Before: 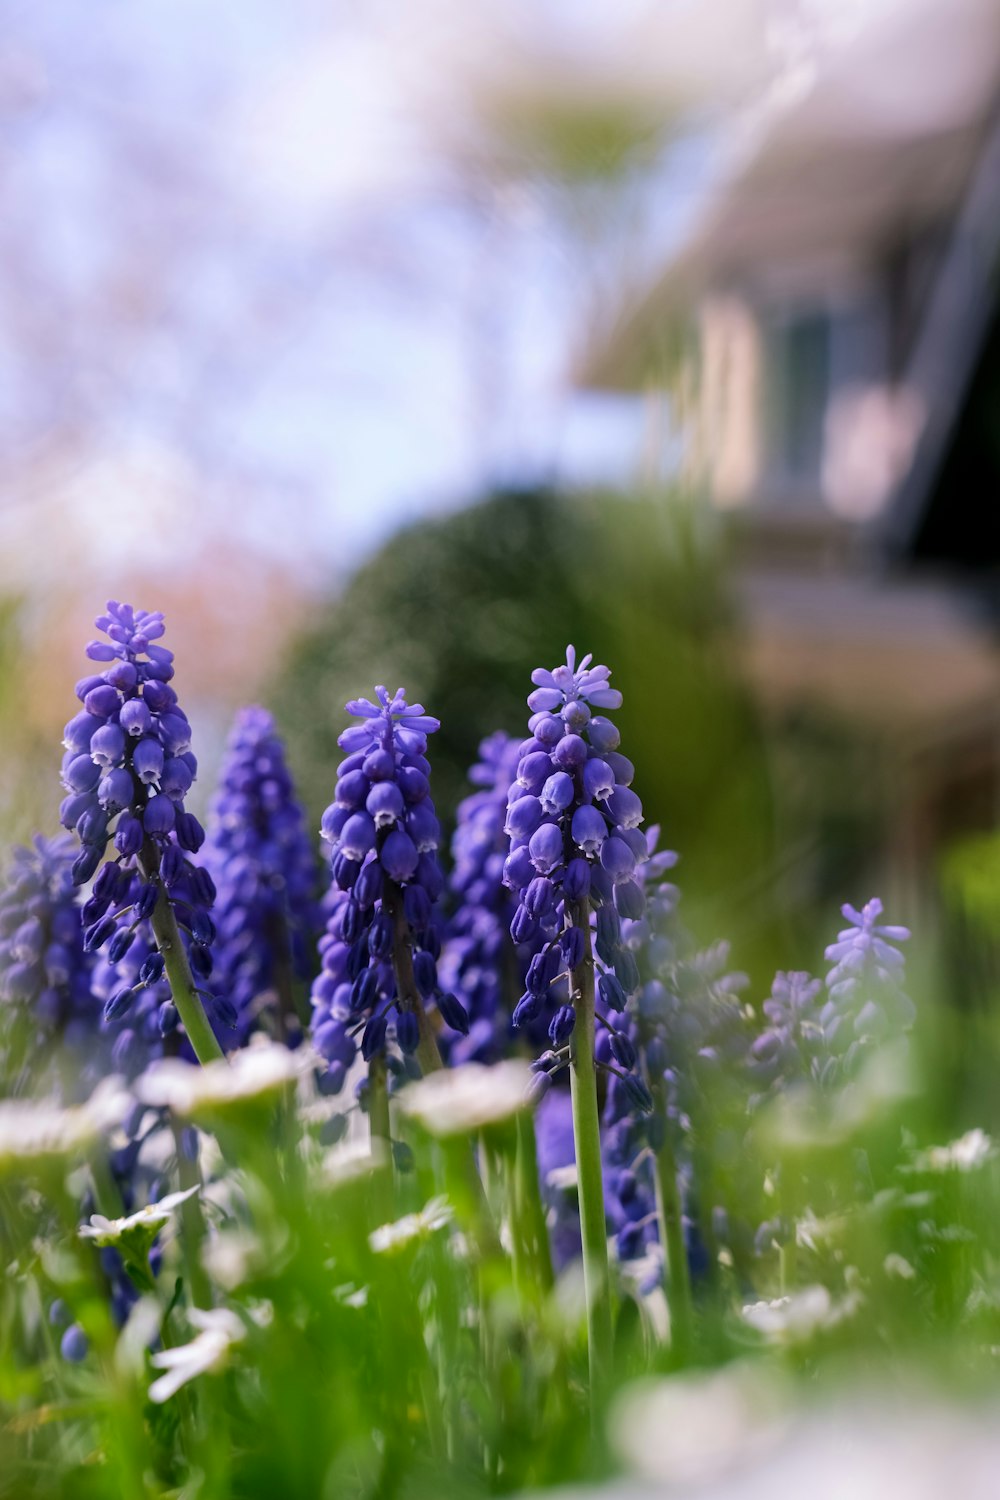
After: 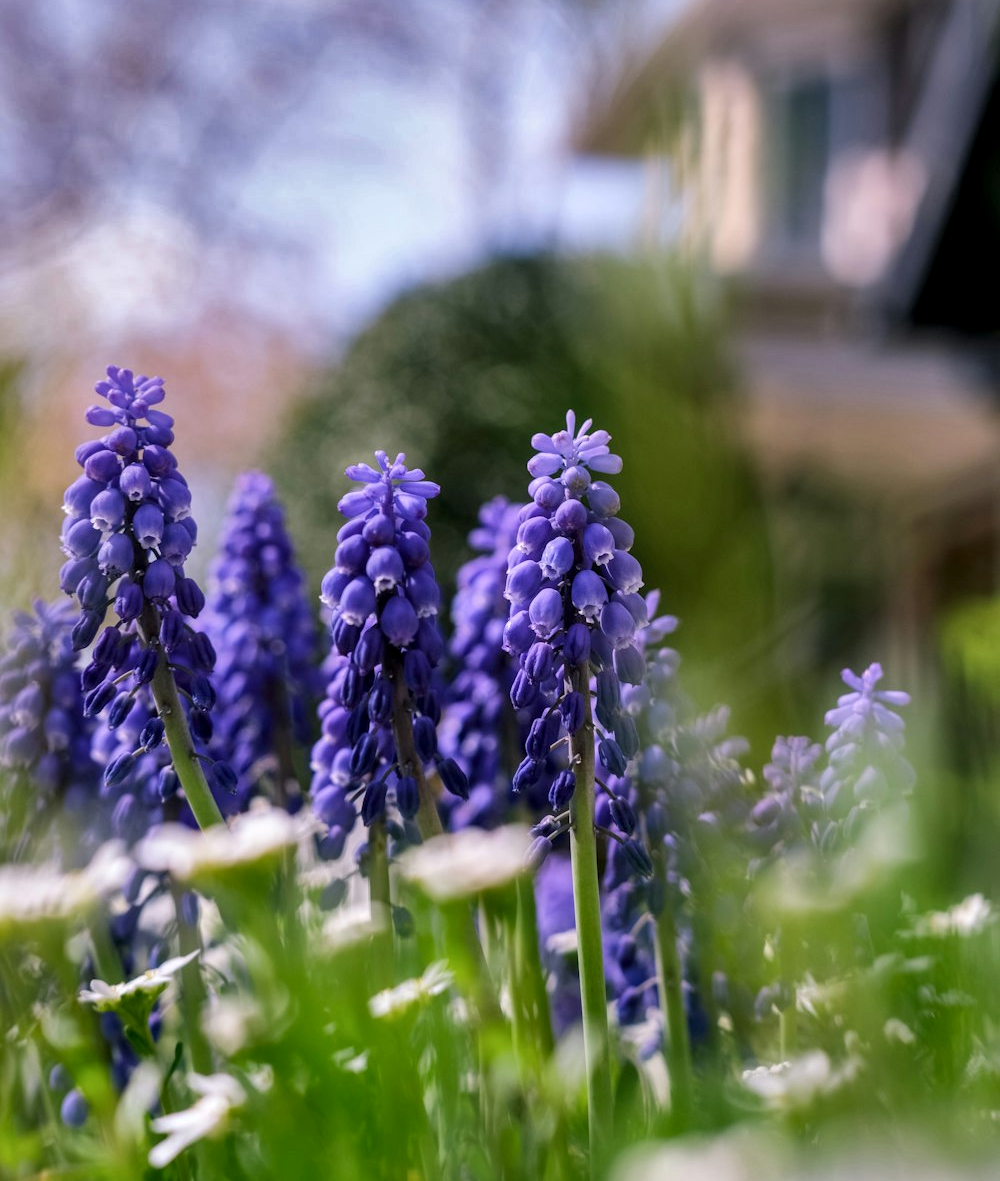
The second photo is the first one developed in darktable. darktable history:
crop and rotate: top 15.702%, bottom 5.501%
local contrast: on, module defaults
shadows and highlights: radius 105.97, shadows 40.85, highlights -72.8, low approximation 0.01, soften with gaussian
